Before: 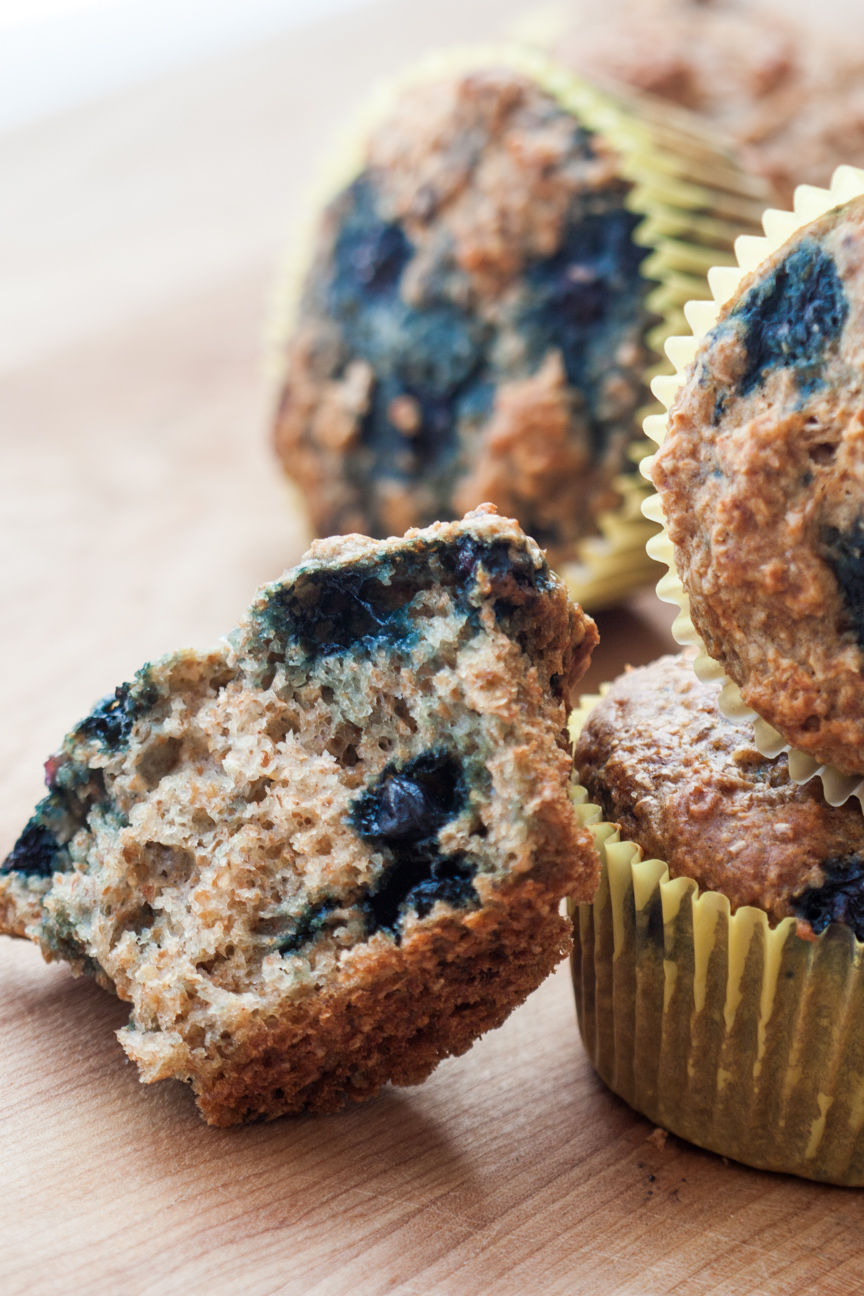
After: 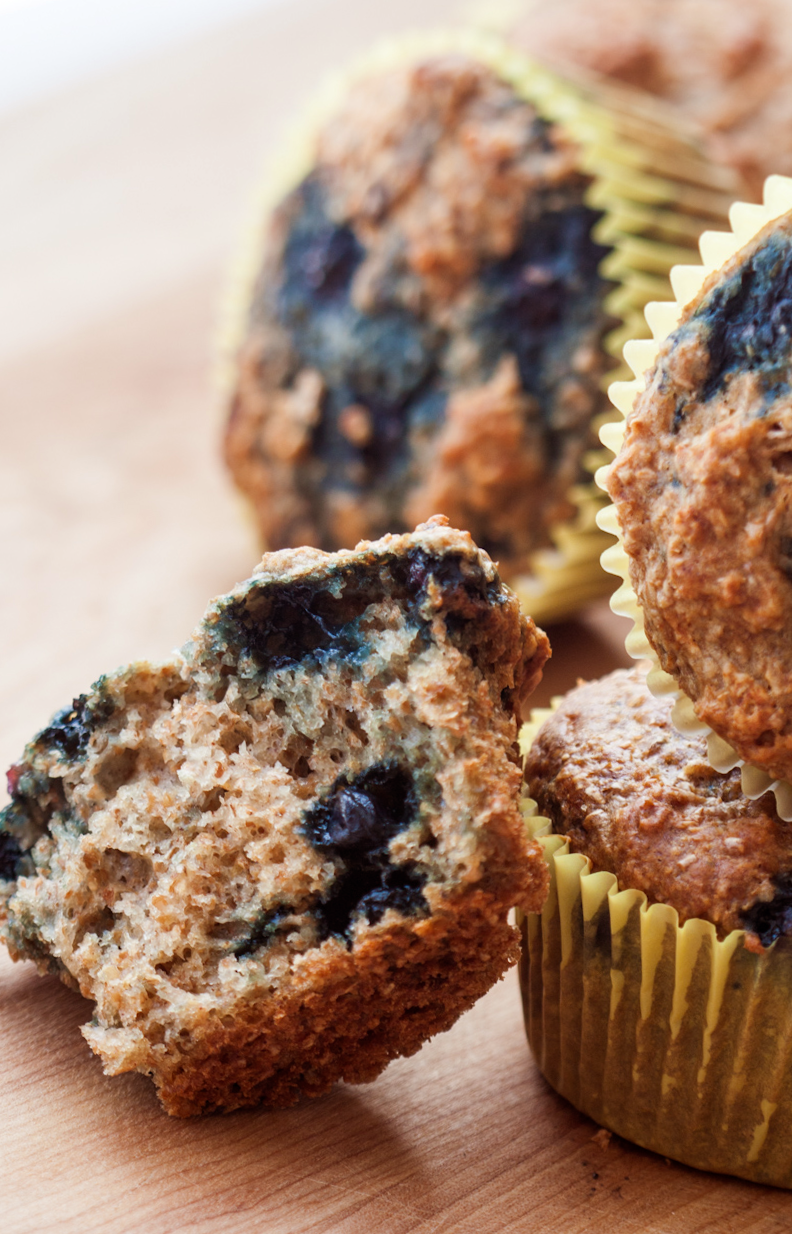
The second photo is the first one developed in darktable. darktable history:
crop and rotate: left 2.536%, right 1.107%, bottom 2.246%
rotate and perspective: rotation 0.074°, lens shift (vertical) 0.096, lens shift (horizontal) -0.041, crop left 0.043, crop right 0.952, crop top 0.024, crop bottom 0.979
rgb levels: mode RGB, independent channels, levels [[0, 0.5, 1], [0, 0.521, 1], [0, 0.536, 1]]
